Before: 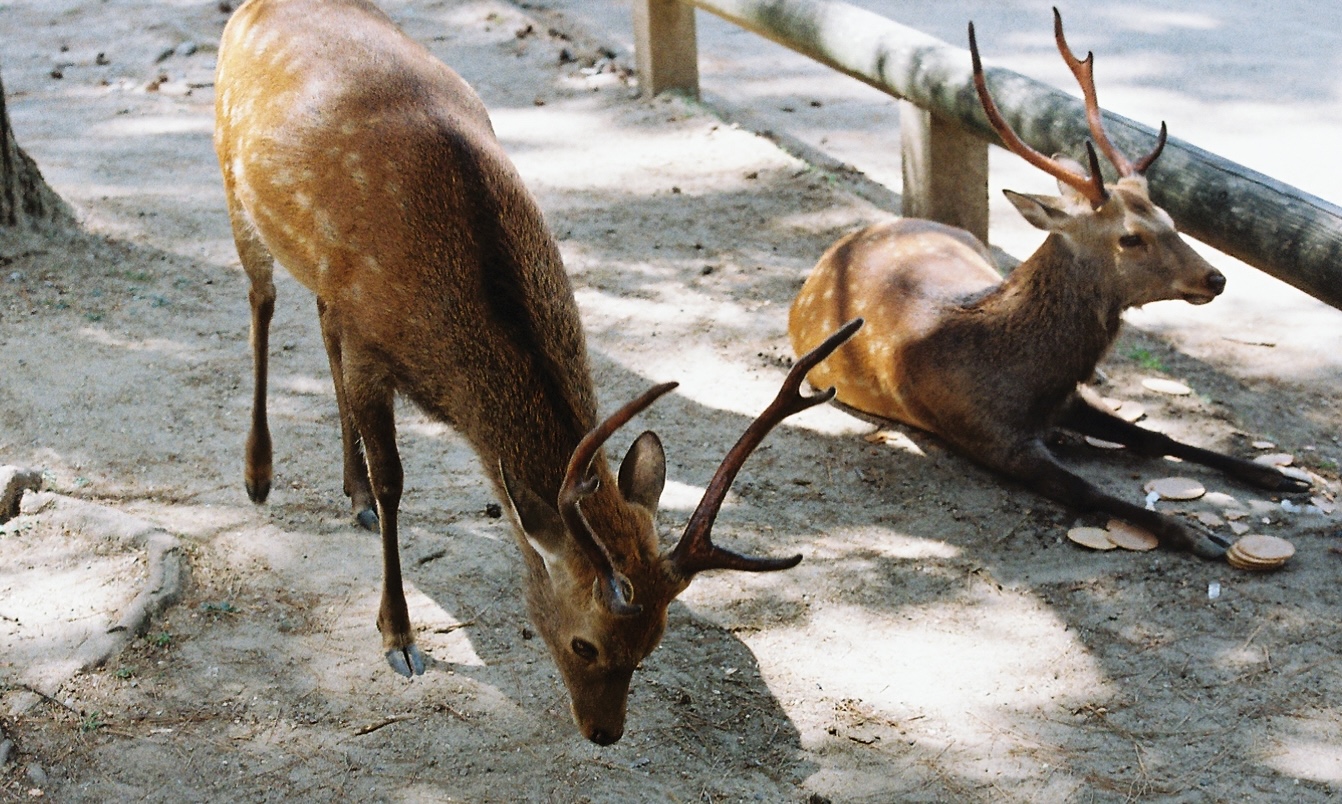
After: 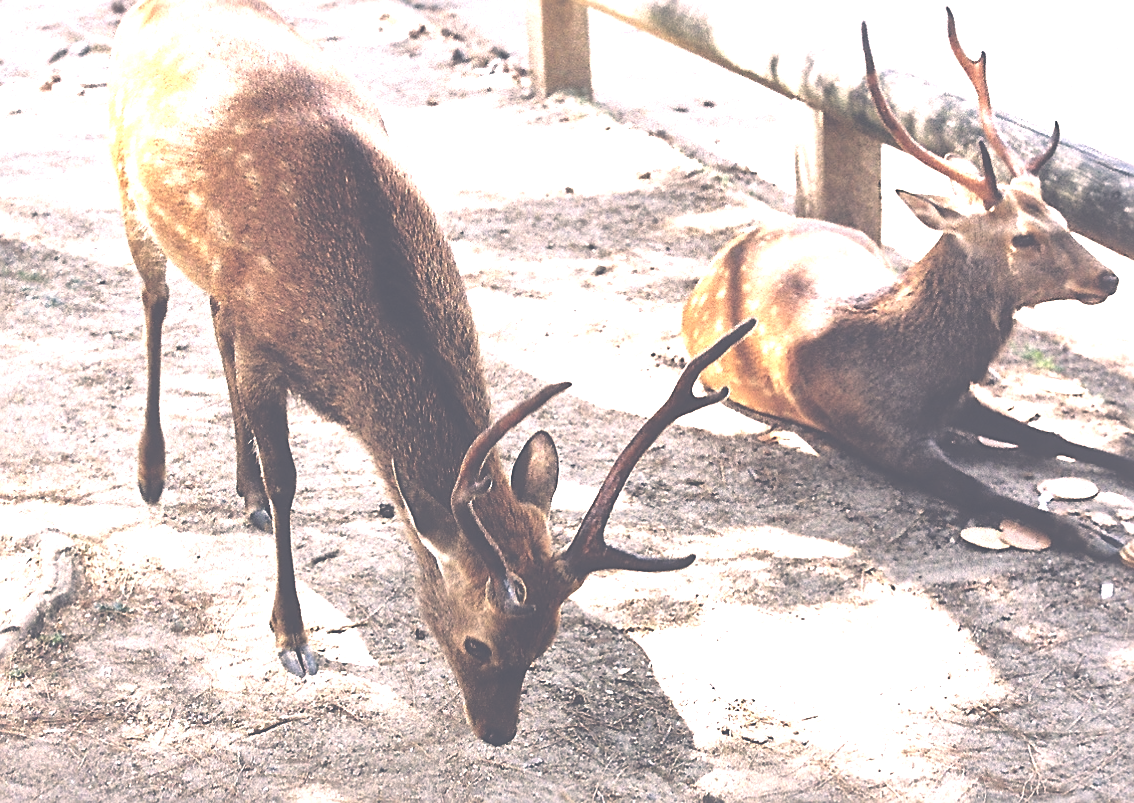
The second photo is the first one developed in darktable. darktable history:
crop: left 7.976%, right 7.522%
color correction: highlights a* 13.95, highlights b* 5.72, shadows a* -6.02, shadows b* -15.78, saturation 0.854
local contrast: mode bilateral grid, contrast 25, coarseness 60, detail 151%, midtone range 0.2
tone equalizer: -8 EV -0.746 EV, -7 EV -0.707 EV, -6 EV -0.627 EV, -5 EV -0.419 EV, -3 EV 0.403 EV, -2 EV 0.6 EV, -1 EV 0.679 EV, +0 EV 0.724 EV
sharpen: amount 0.499
exposure: black level correction -0.07, exposure 0.503 EV, compensate highlight preservation false
